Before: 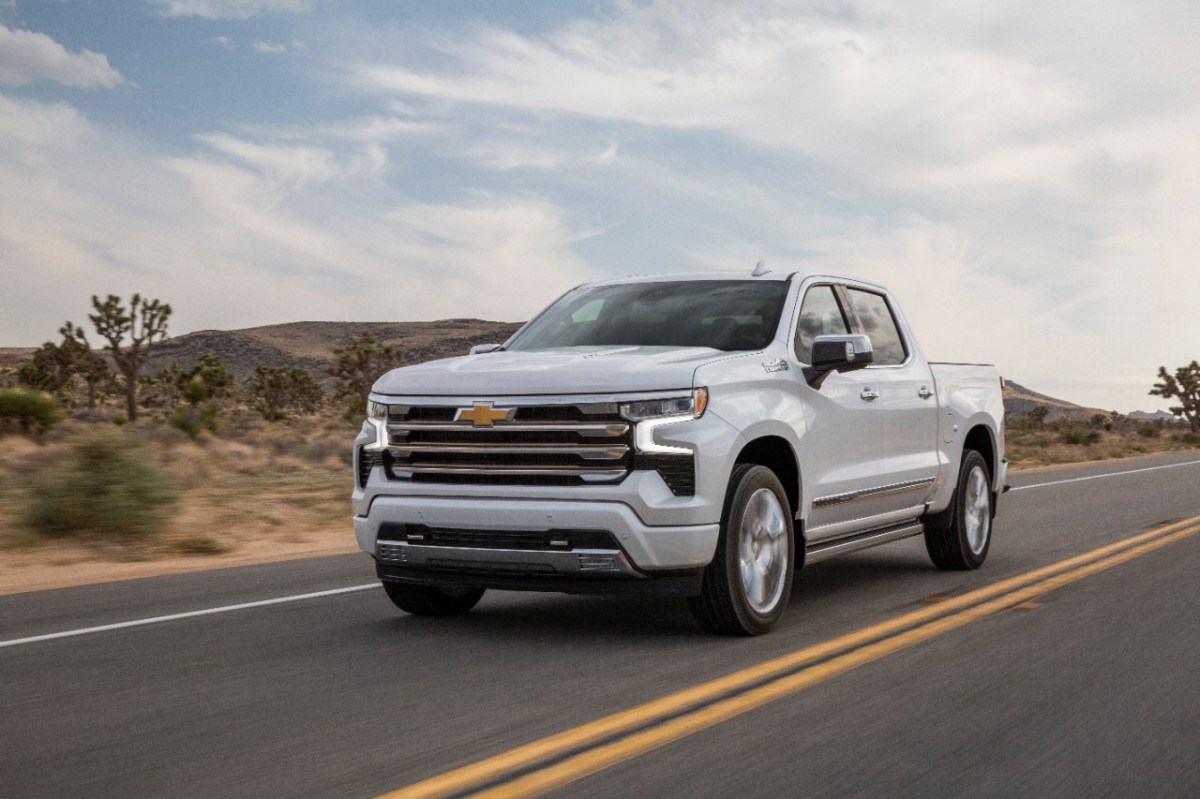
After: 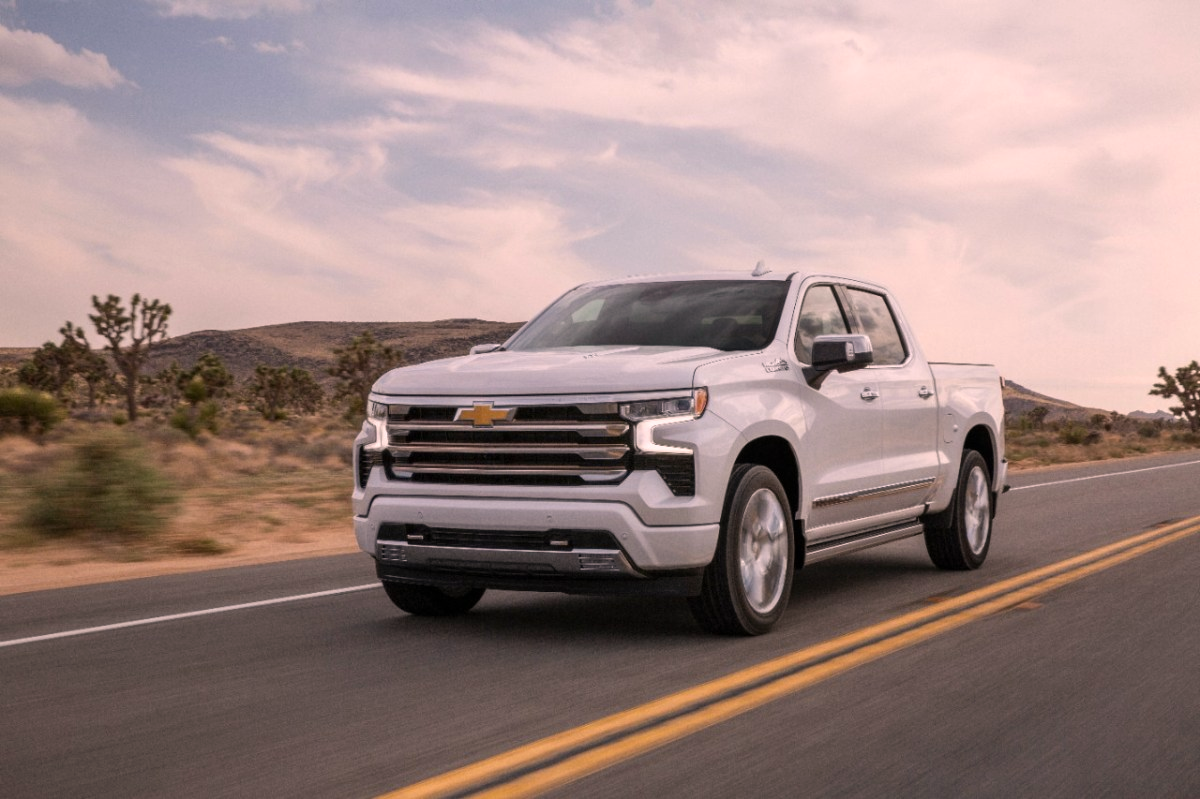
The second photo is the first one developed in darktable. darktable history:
color correction: highlights a* 12.9, highlights b* 5.42
